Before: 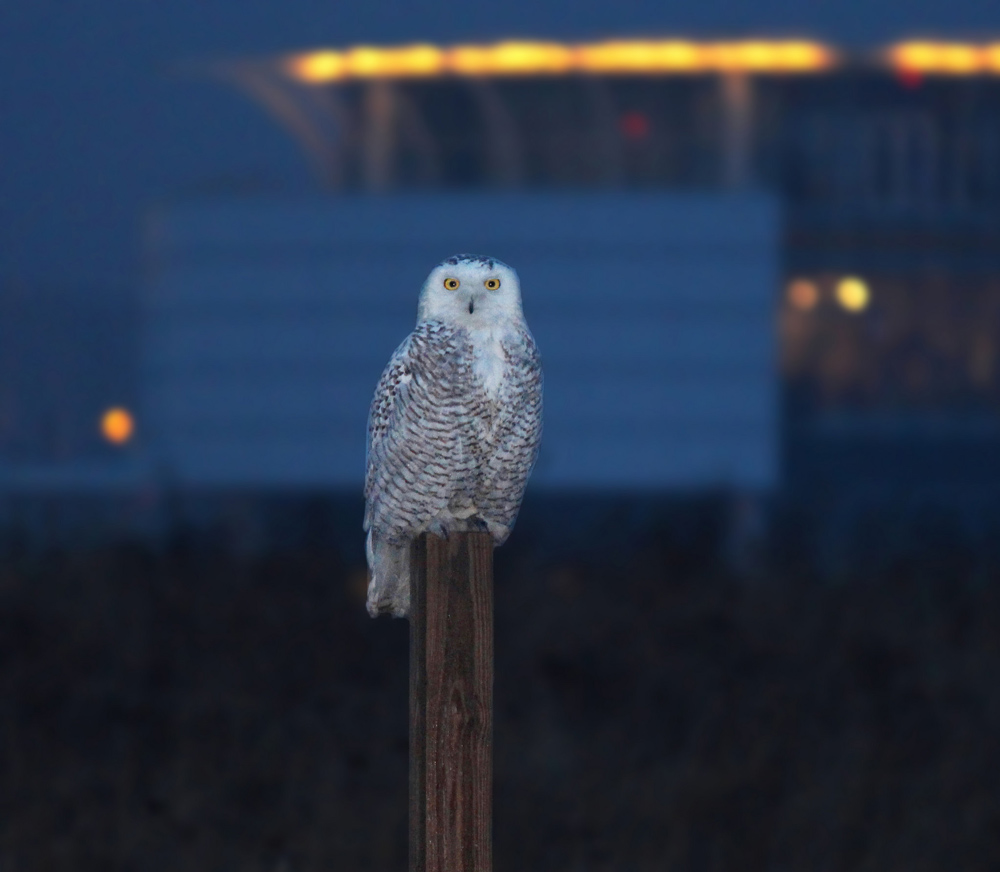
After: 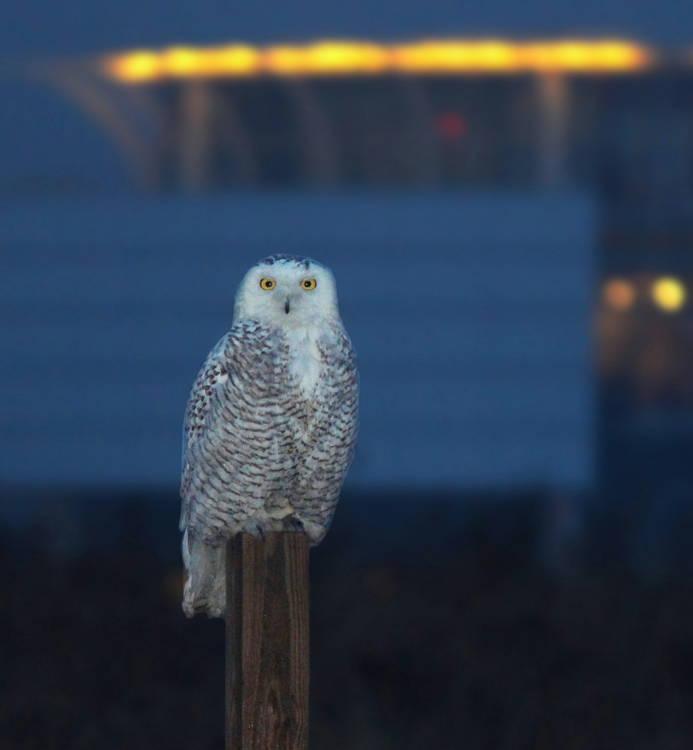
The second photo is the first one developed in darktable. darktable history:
base curve: curves: ch0 [(0, 0) (0.472, 0.455) (1, 1)], preserve colors none
bloom: size 38%, threshold 95%, strength 30%
crop: left 18.479%, right 12.2%, bottom 13.971%
color correction: highlights a* -4.28, highlights b* 6.53
